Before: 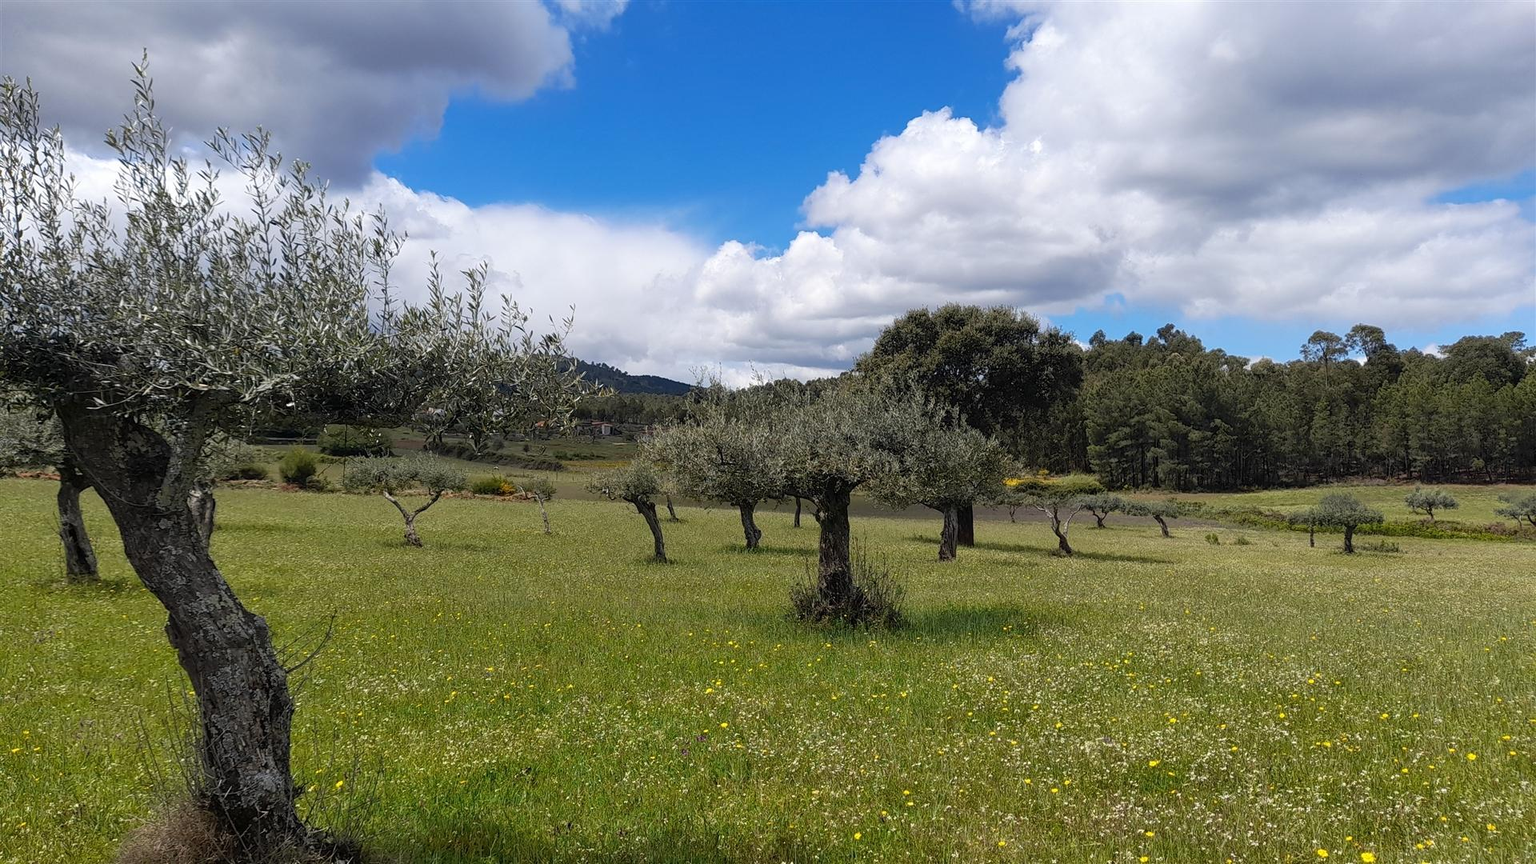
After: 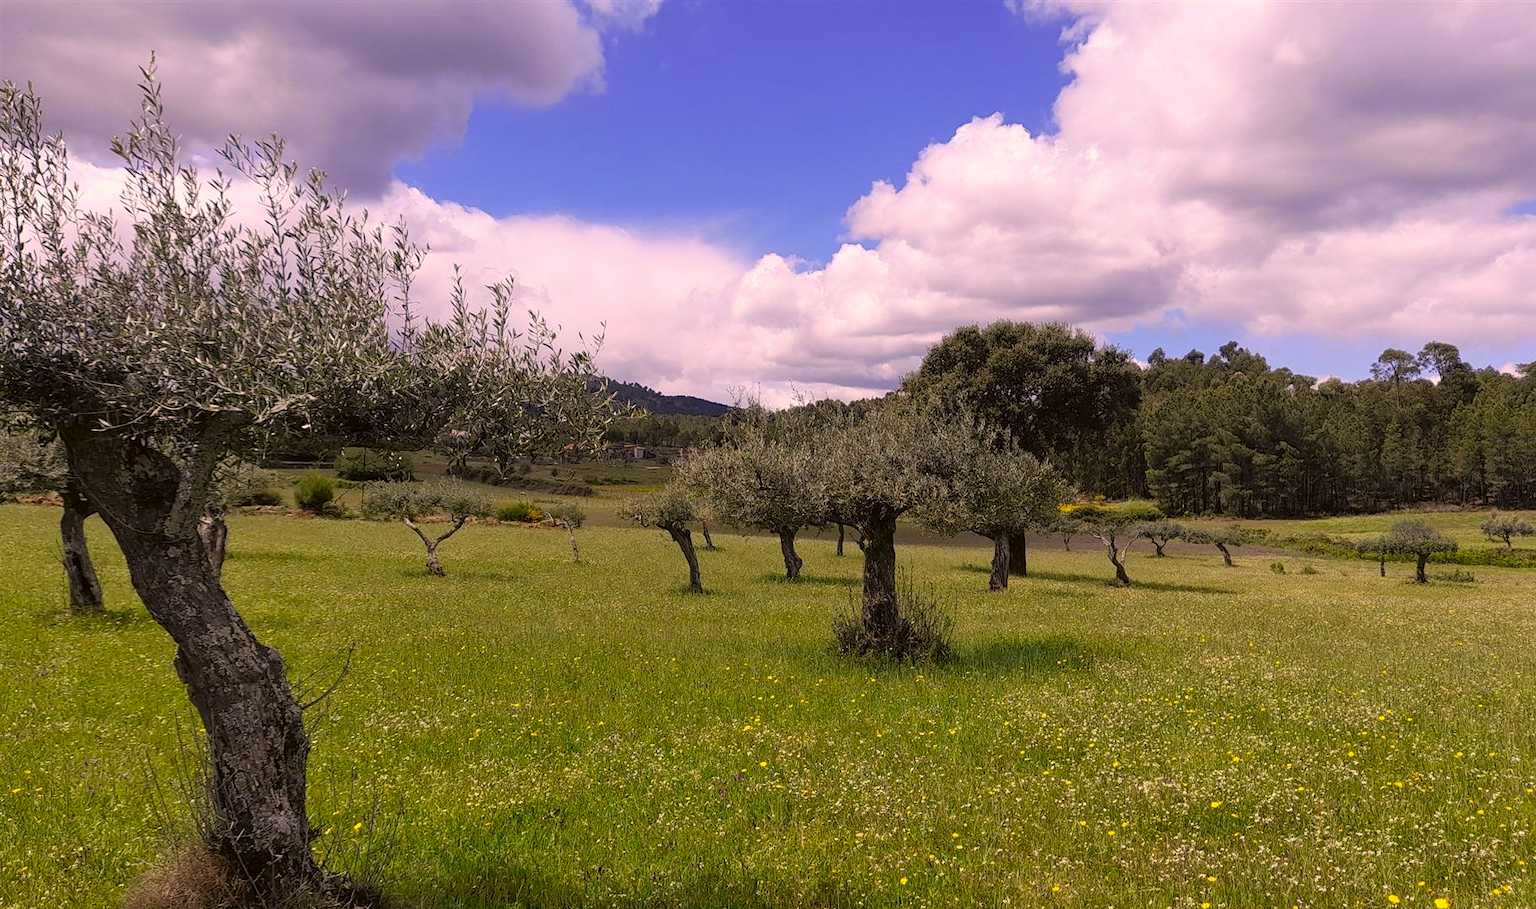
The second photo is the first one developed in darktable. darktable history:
crop and rotate: right 5.097%
color correction: highlights a* 18.53, highlights b* 35.9, shadows a* 1.76, shadows b* 6.78, saturation 1.03
color calibration: illuminant custom, x 0.39, y 0.392, temperature 3865.09 K
